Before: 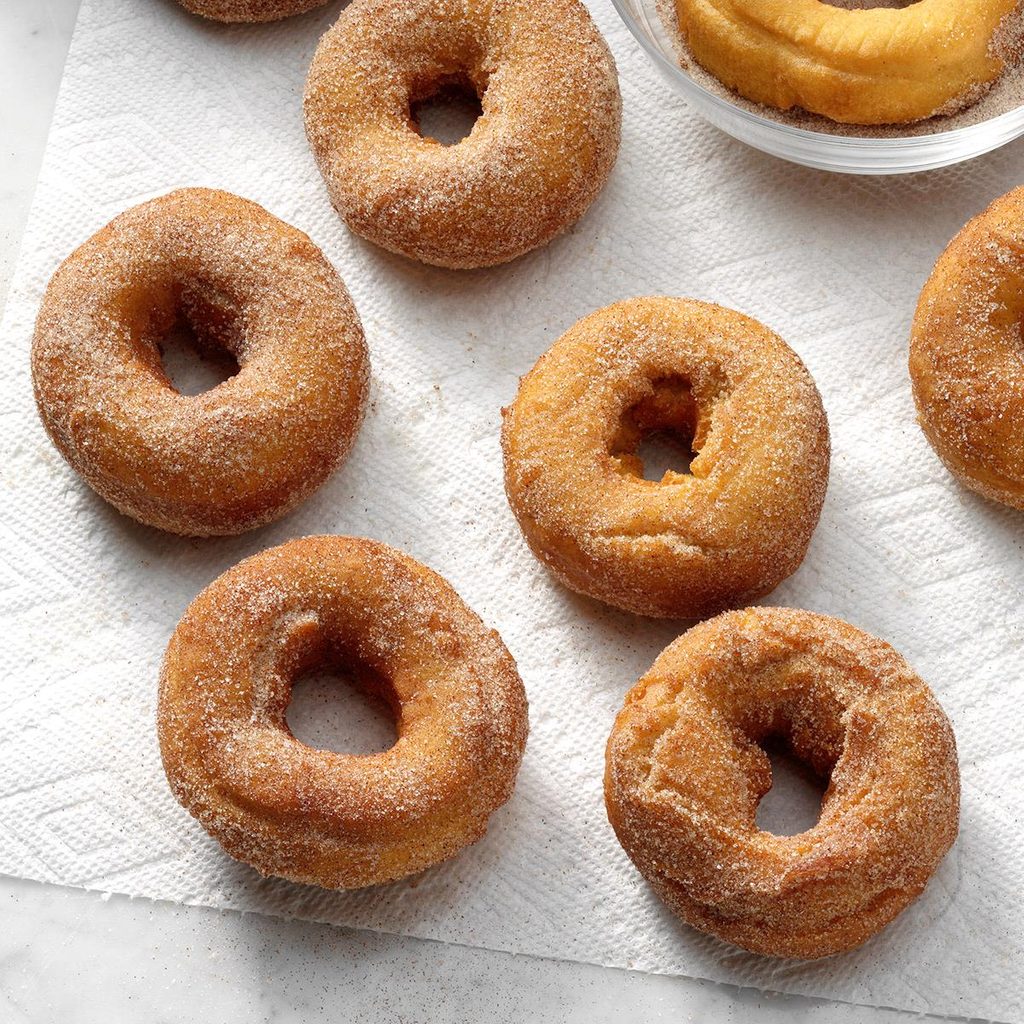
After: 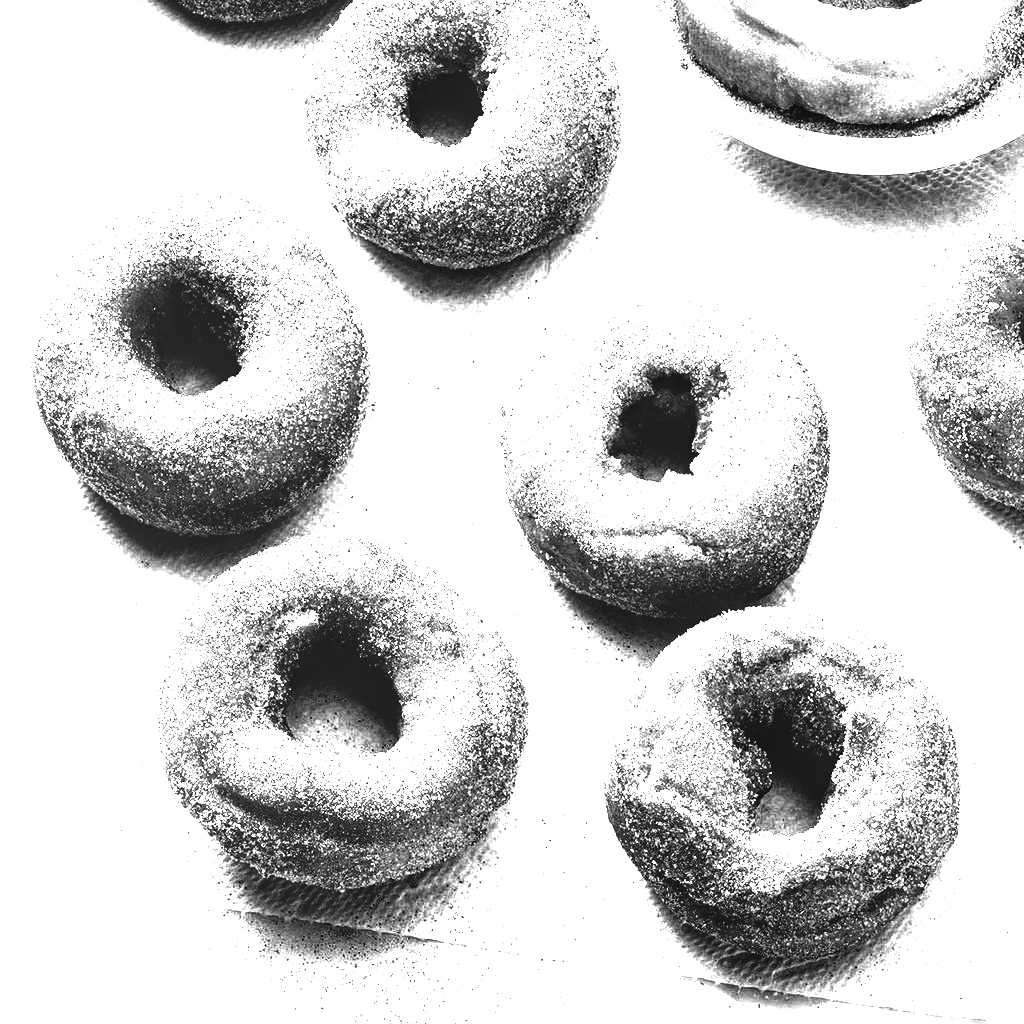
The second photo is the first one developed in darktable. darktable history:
local contrast: shadows 94%
exposure: black level correction 0, exposure 1.173 EV, compensate exposure bias true, compensate highlight preservation false
tone equalizer: -8 EV -1.08 EV, -7 EV -1.01 EV, -6 EV -0.867 EV, -5 EV -0.578 EV, -3 EV 0.578 EV, -2 EV 0.867 EV, -1 EV 1.01 EV, +0 EV 1.08 EV, edges refinement/feathering 500, mask exposure compensation -1.57 EV, preserve details no
contrast brightness saturation: contrast 0.02, brightness -1, saturation -1
